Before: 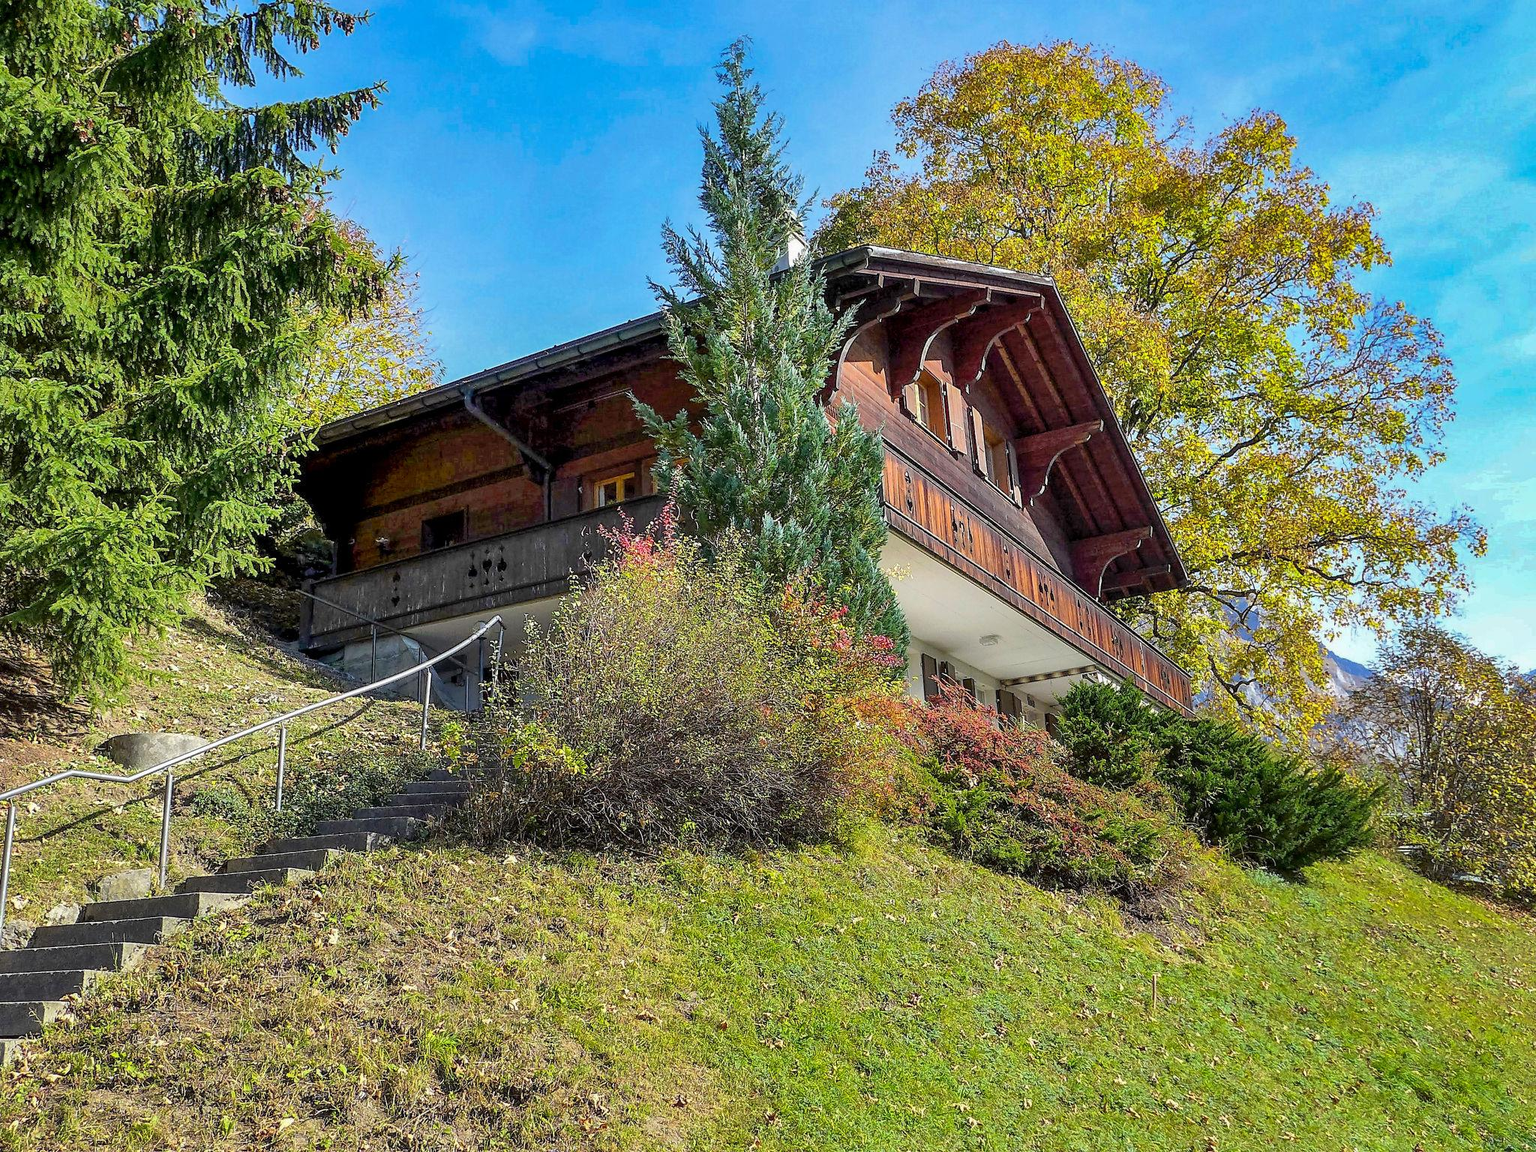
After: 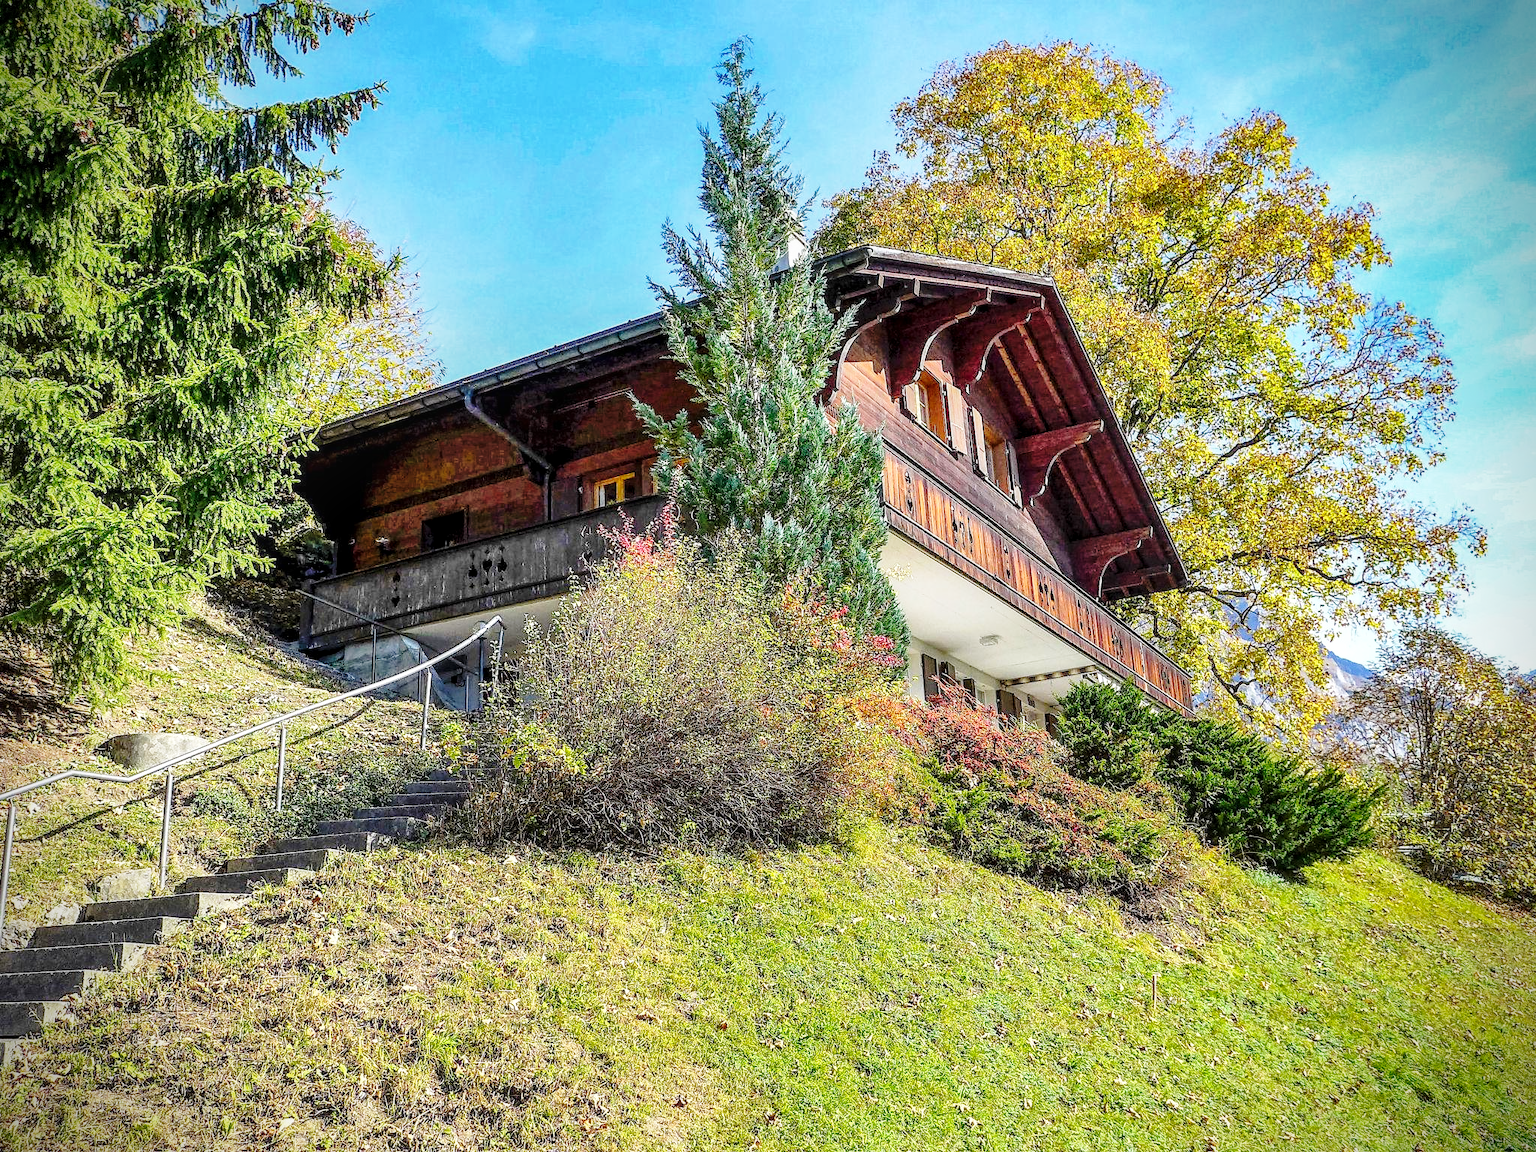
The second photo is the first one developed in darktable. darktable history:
vignetting: fall-off start 79.67%, brightness -0.629, saturation -0.015, dithering 8-bit output
local contrast: detail 130%
base curve: curves: ch0 [(0, 0) (0.028, 0.03) (0.121, 0.232) (0.46, 0.748) (0.859, 0.968) (1, 1)], preserve colors none
